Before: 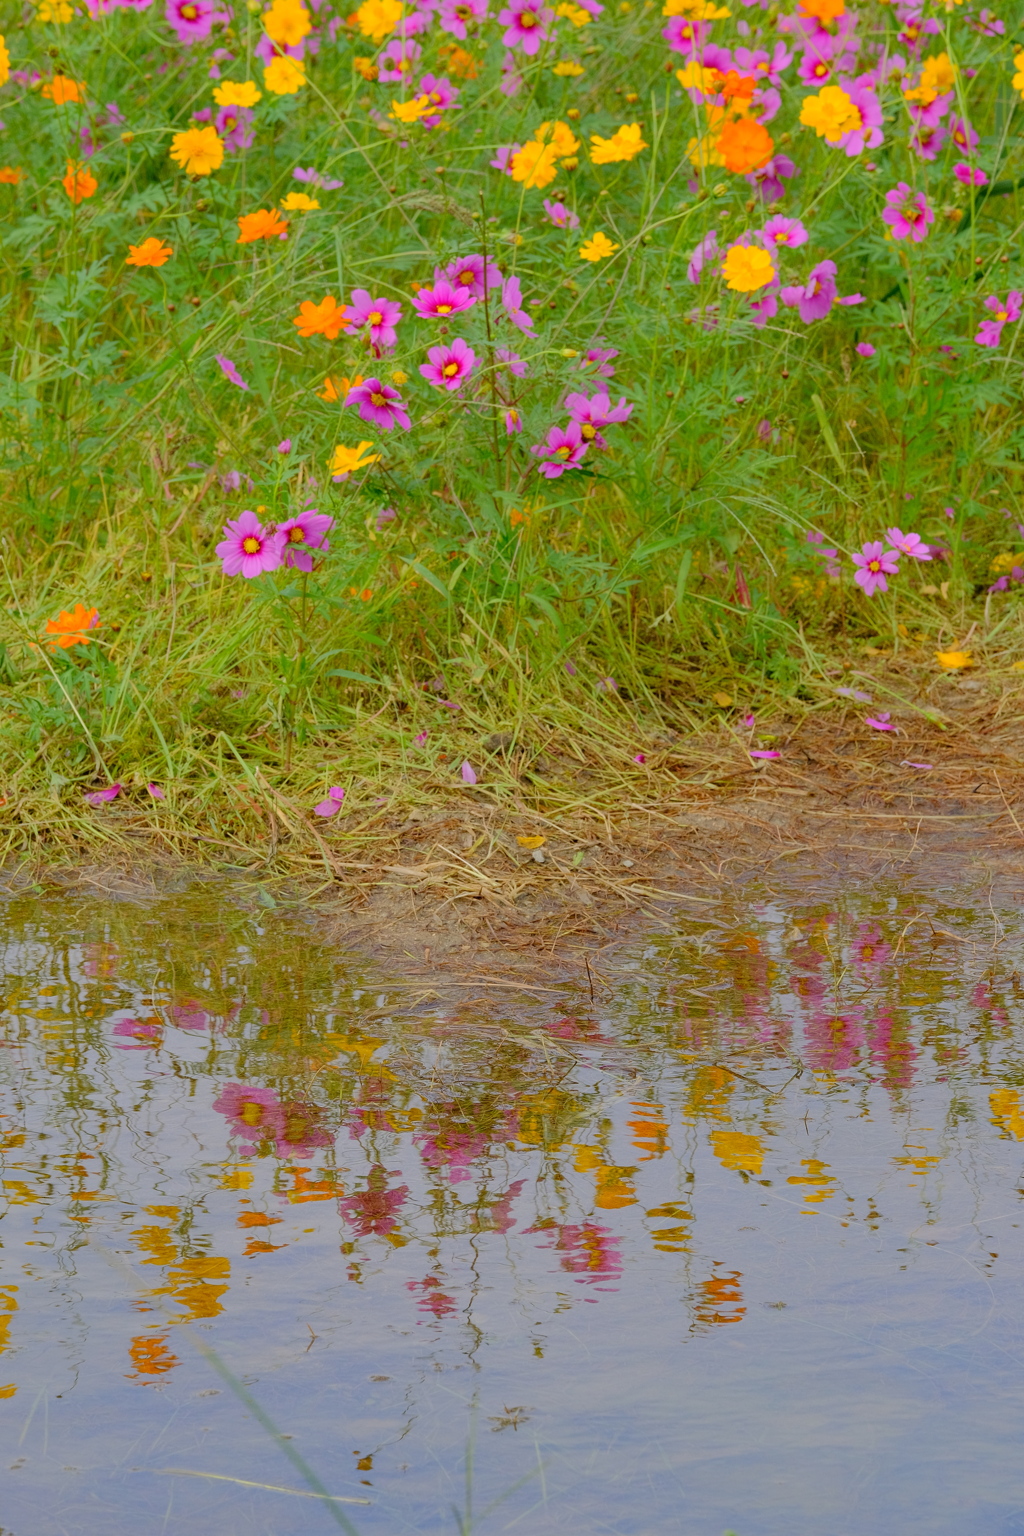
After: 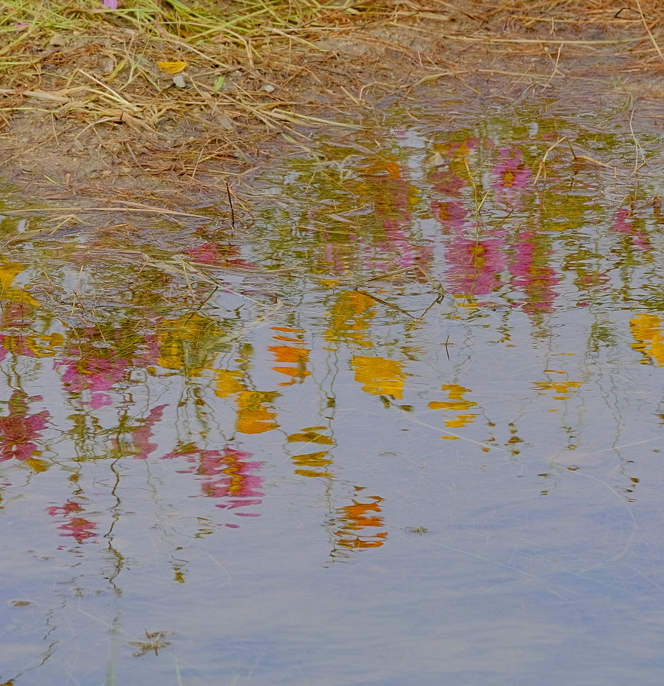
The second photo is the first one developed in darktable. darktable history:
crop and rotate: left 35.12%, top 50.511%, bottom 4.779%
sharpen: amount 0.201
